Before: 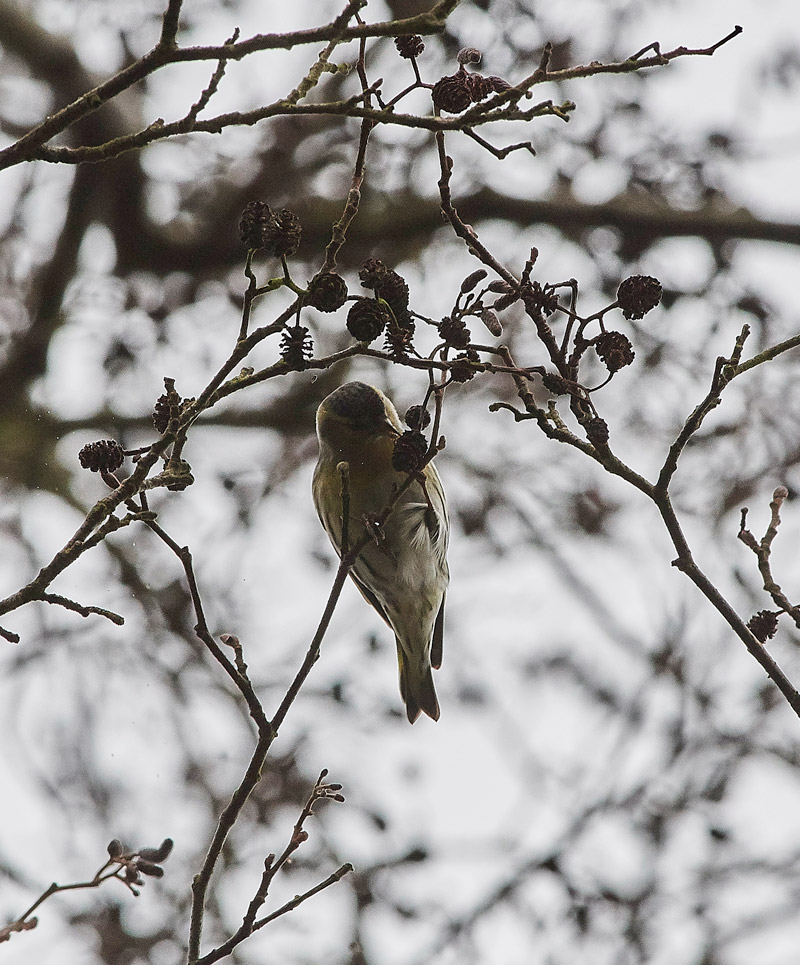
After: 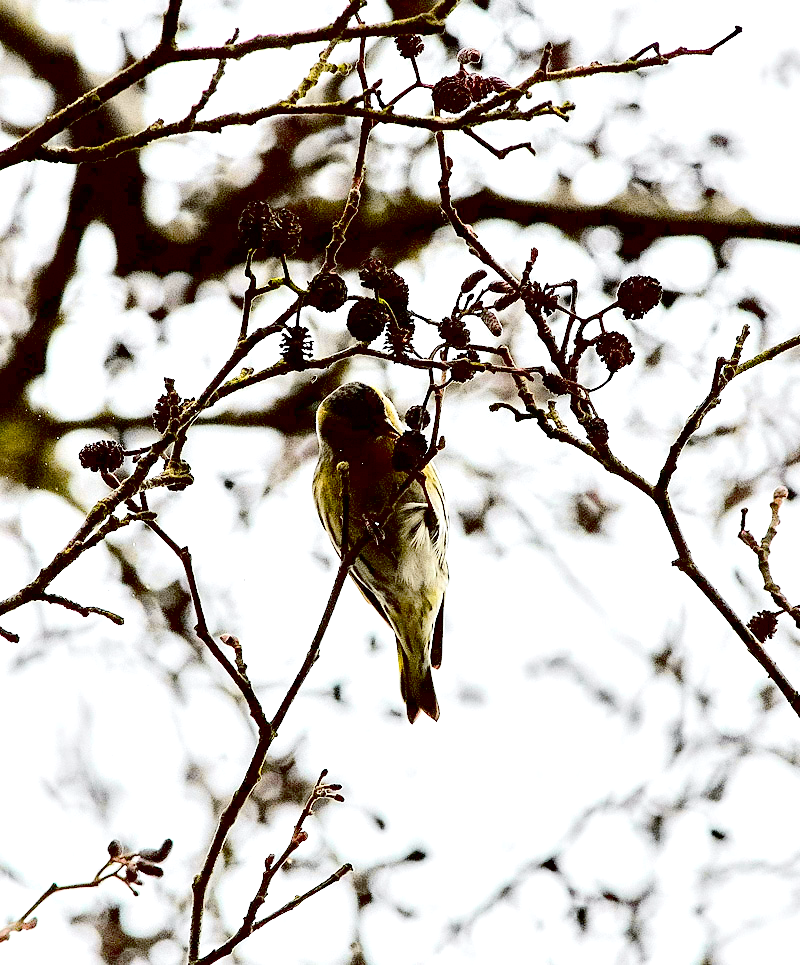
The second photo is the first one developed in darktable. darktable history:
exposure: black level correction 0.033, exposure 0.905 EV, compensate highlight preservation false
tone equalizer: -8 EV -0.453 EV, -7 EV -0.356 EV, -6 EV -0.356 EV, -5 EV -0.223 EV, -3 EV 0.226 EV, -2 EV 0.311 EV, -1 EV 0.408 EV, +0 EV 0.433 EV
tone curve: curves: ch0 [(0, 0) (0.11, 0.081) (0.256, 0.259) (0.398, 0.475) (0.498, 0.611) (0.65, 0.757) (0.835, 0.883) (1, 0.961)]; ch1 [(0, 0) (0.346, 0.307) (0.408, 0.369) (0.453, 0.457) (0.482, 0.479) (0.502, 0.498) (0.521, 0.51) (0.553, 0.554) (0.618, 0.65) (0.693, 0.727) (1, 1)]; ch2 [(0, 0) (0.366, 0.337) (0.434, 0.46) (0.485, 0.494) (0.5, 0.494) (0.511, 0.508) (0.537, 0.55) (0.579, 0.599) (0.621, 0.693) (1, 1)], color space Lab, independent channels, preserve colors none
